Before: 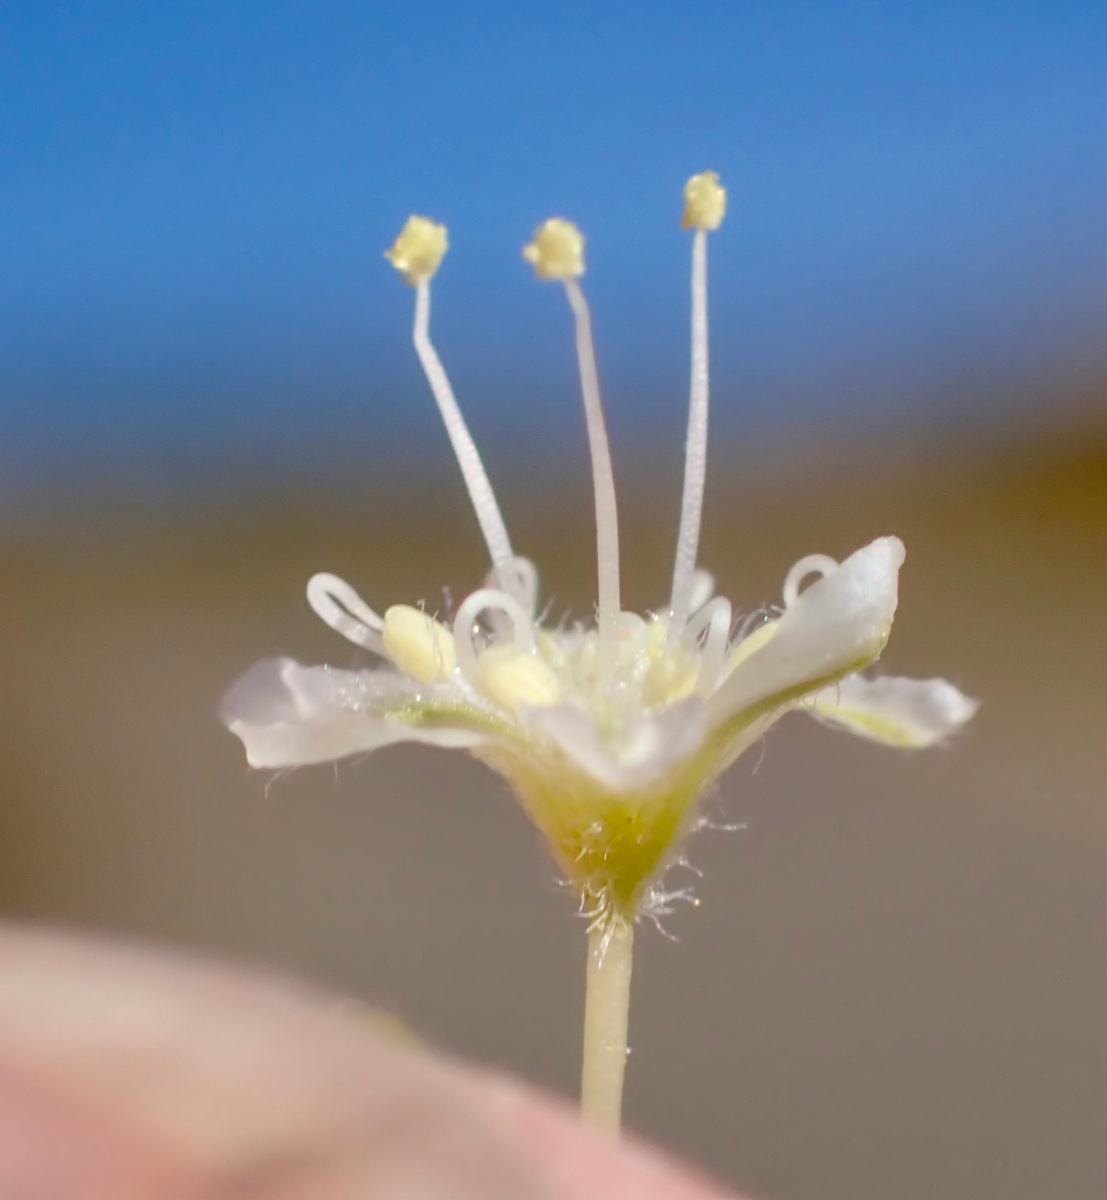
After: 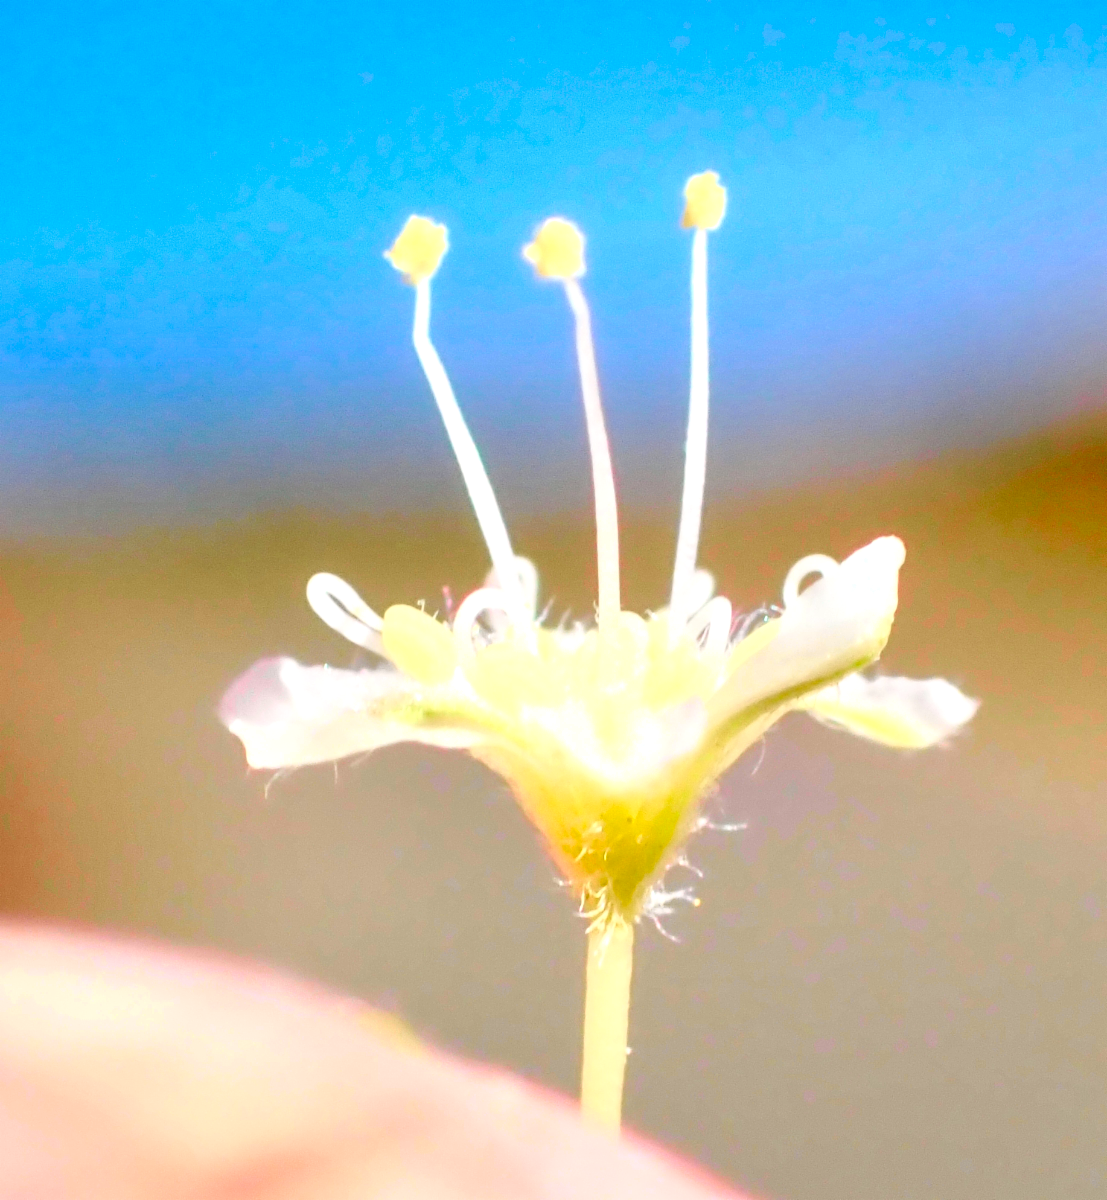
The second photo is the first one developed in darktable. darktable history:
local contrast: highlights 107%, shadows 97%, detail 119%, midtone range 0.2
tone curve: curves: ch0 [(0, 0) (0.046, 0.031) (0.163, 0.114) (0.391, 0.432) (0.488, 0.561) (0.695, 0.839) (0.785, 0.904) (1, 0.965)]; ch1 [(0, 0) (0.248, 0.252) (0.427, 0.412) (0.482, 0.462) (0.499, 0.497) (0.518, 0.52) (0.535, 0.577) (0.585, 0.623) (0.679, 0.743) (0.788, 0.809) (1, 1)]; ch2 [(0, 0) (0.313, 0.262) (0.427, 0.417) (0.473, 0.47) (0.503, 0.503) (0.523, 0.515) (0.557, 0.596) (0.598, 0.646) (0.708, 0.771) (1, 1)], color space Lab, independent channels, preserve colors none
levels: levels [0.044, 0.416, 0.908]
